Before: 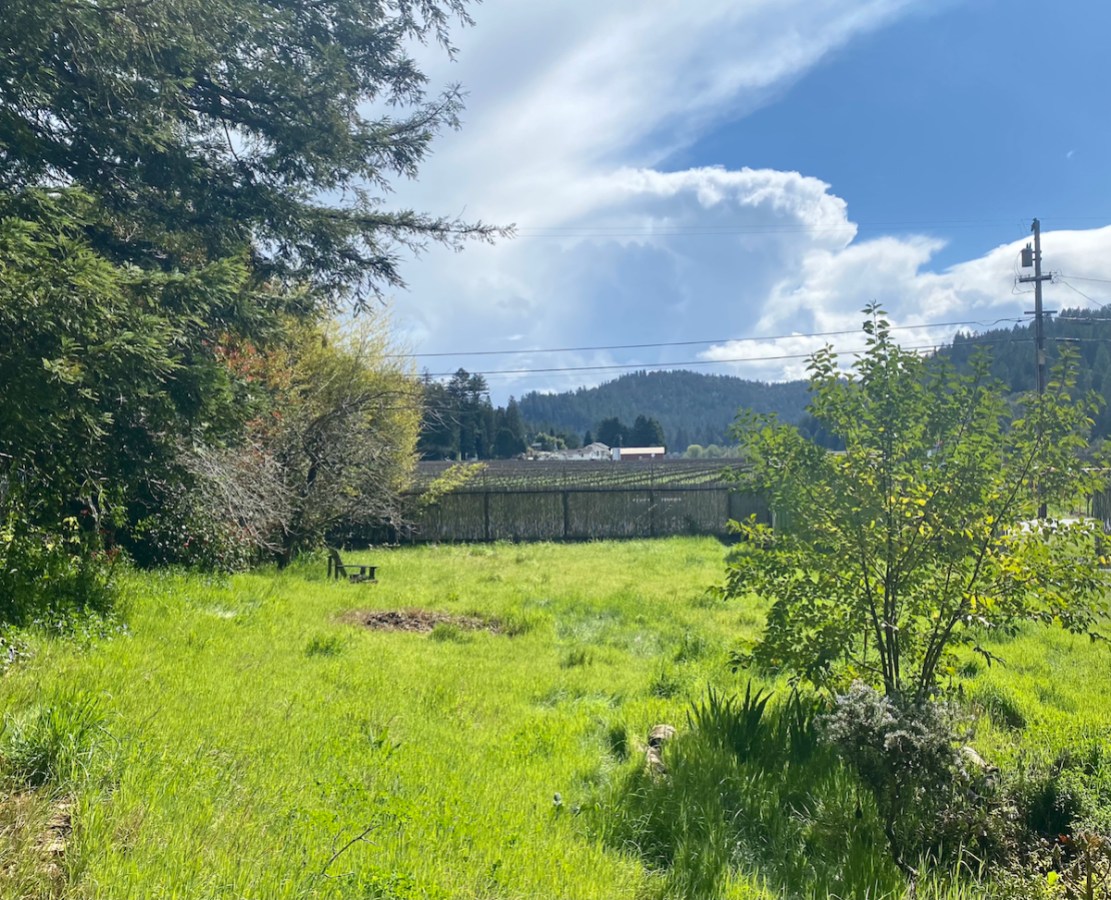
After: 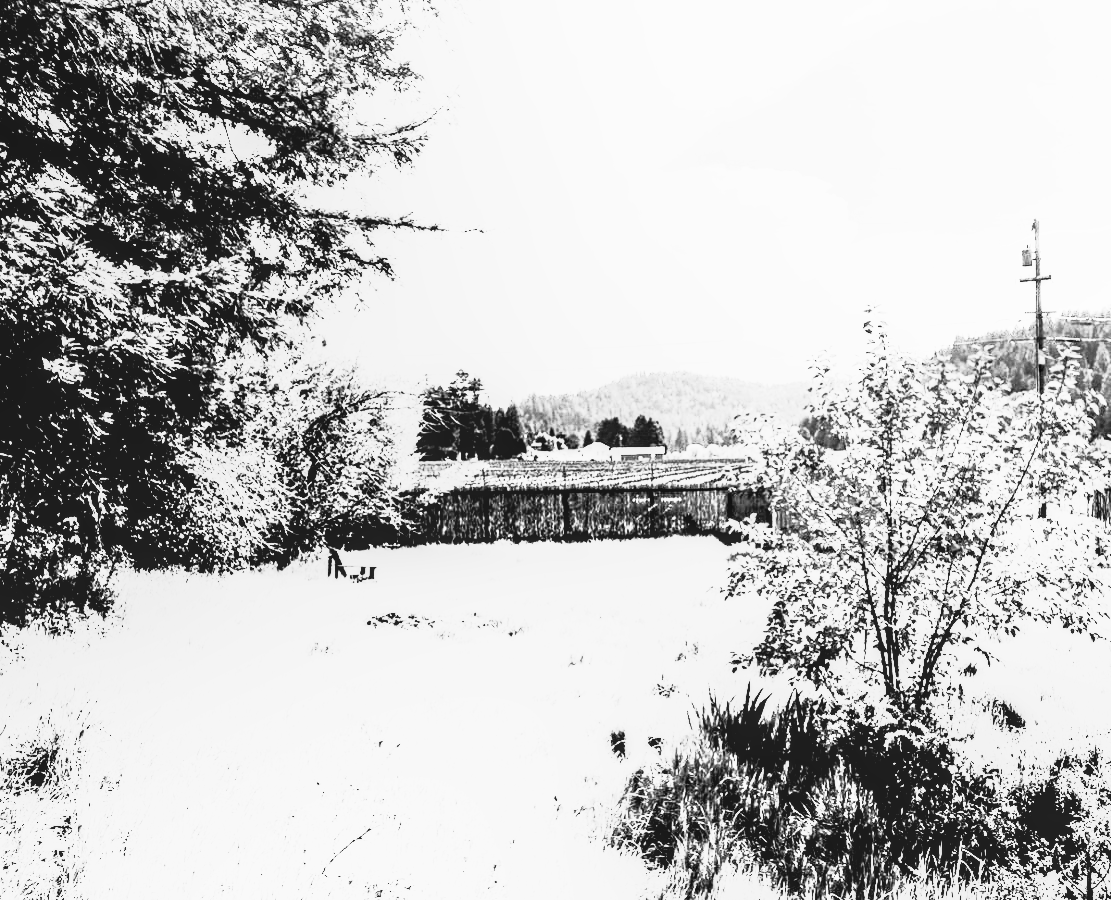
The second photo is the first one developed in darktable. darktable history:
tone equalizer: on, module defaults
filmic rgb: middle gray luminance 13.55%, black relative exposure -1.97 EV, white relative exposure 3.1 EV, threshold 6 EV, target black luminance 0%, hardness 1.79, latitude 59.23%, contrast 1.728, highlights saturation mix 5%, shadows ↔ highlights balance -37.52%, add noise in highlights 0, color science v3 (2019), use custom middle-gray values true, iterations of high-quality reconstruction 0, contrast in highlights soft, enable highlight reconstruction true
exposure: black level correction 0.001, exposure 0.5 EV, compensate exposure bias true, compensate highlight preservation false
tone curve: curves: ch0 [(0, 0.052) (0.207, 0.35) (0.392, 0.592) (0.54, 0.803) (0.725, 0.922) (0.99, 0.974)], color space Lab, independent channels, preserve colors none
contrast brightness saturation: contrast 0.53, brightness 0.47, saturation -1
color balance: mode lift, gamma, gain (sRGB), lift [1.014, 0.966, 0.918, 0.87], gamma [0.86, 0.734, 0.918, 0.976], gain [1.063, 1.13, 1.063, 0.86]
local contrast: on, module defaults
levels: levels [0, 0.492, 0.984]
